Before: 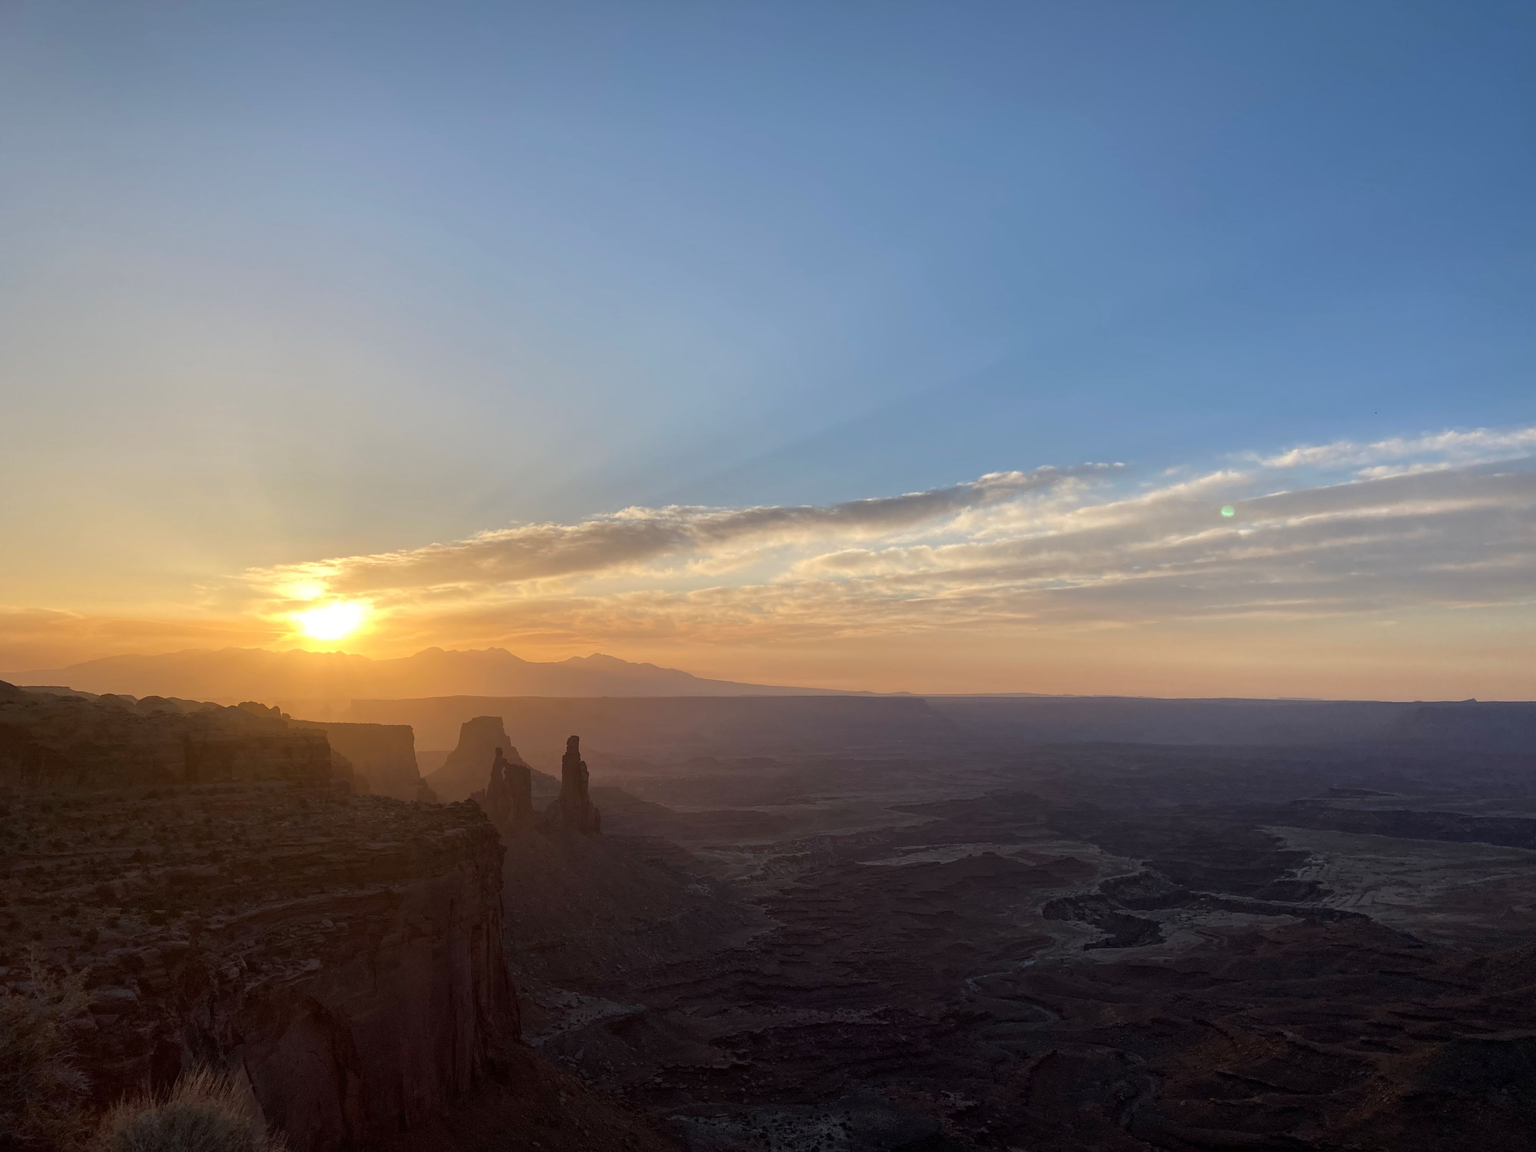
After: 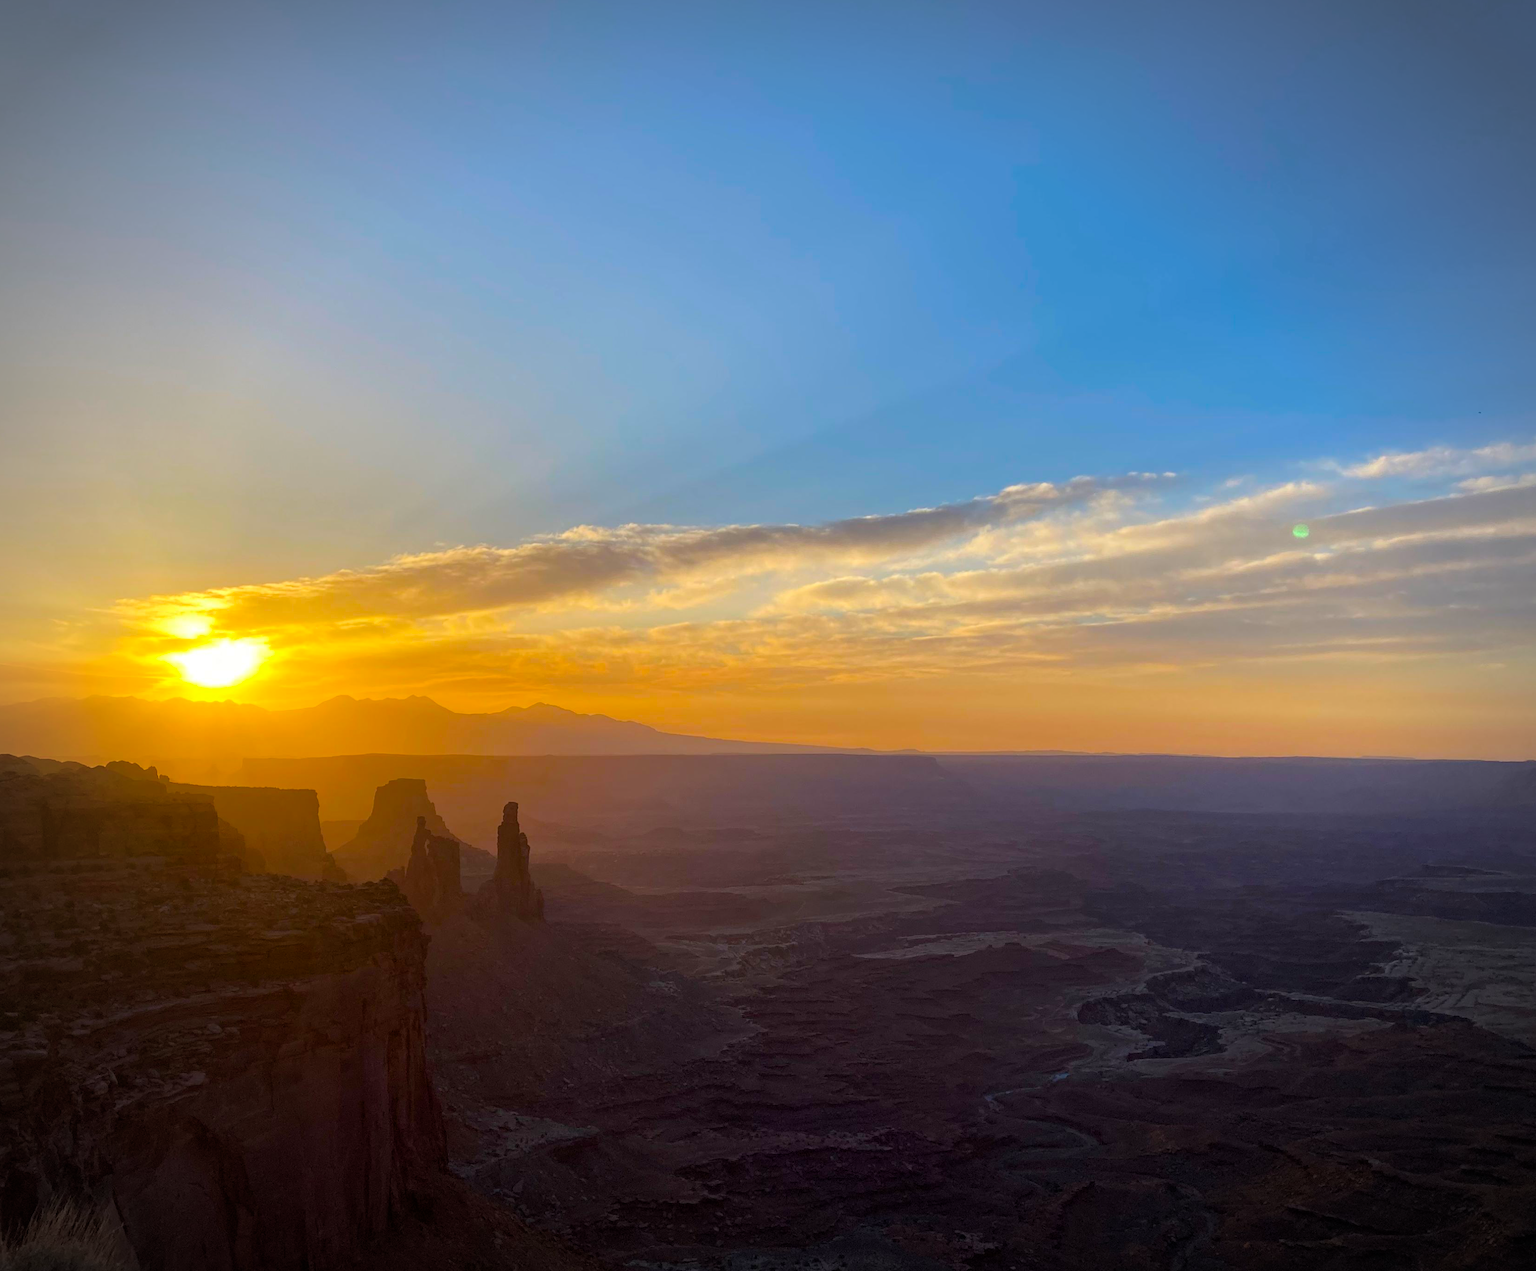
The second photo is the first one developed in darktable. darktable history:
color balance rgb: linear chroma grading › global chroma 15.46%, perceptual saturation grading › global saturation 29.699%, global vibrance 32.186%
crop: left 9.798%, top 6.227%, right 7.349%, bottom 2.292%
vignetting: automatic ratio true, unbound false
